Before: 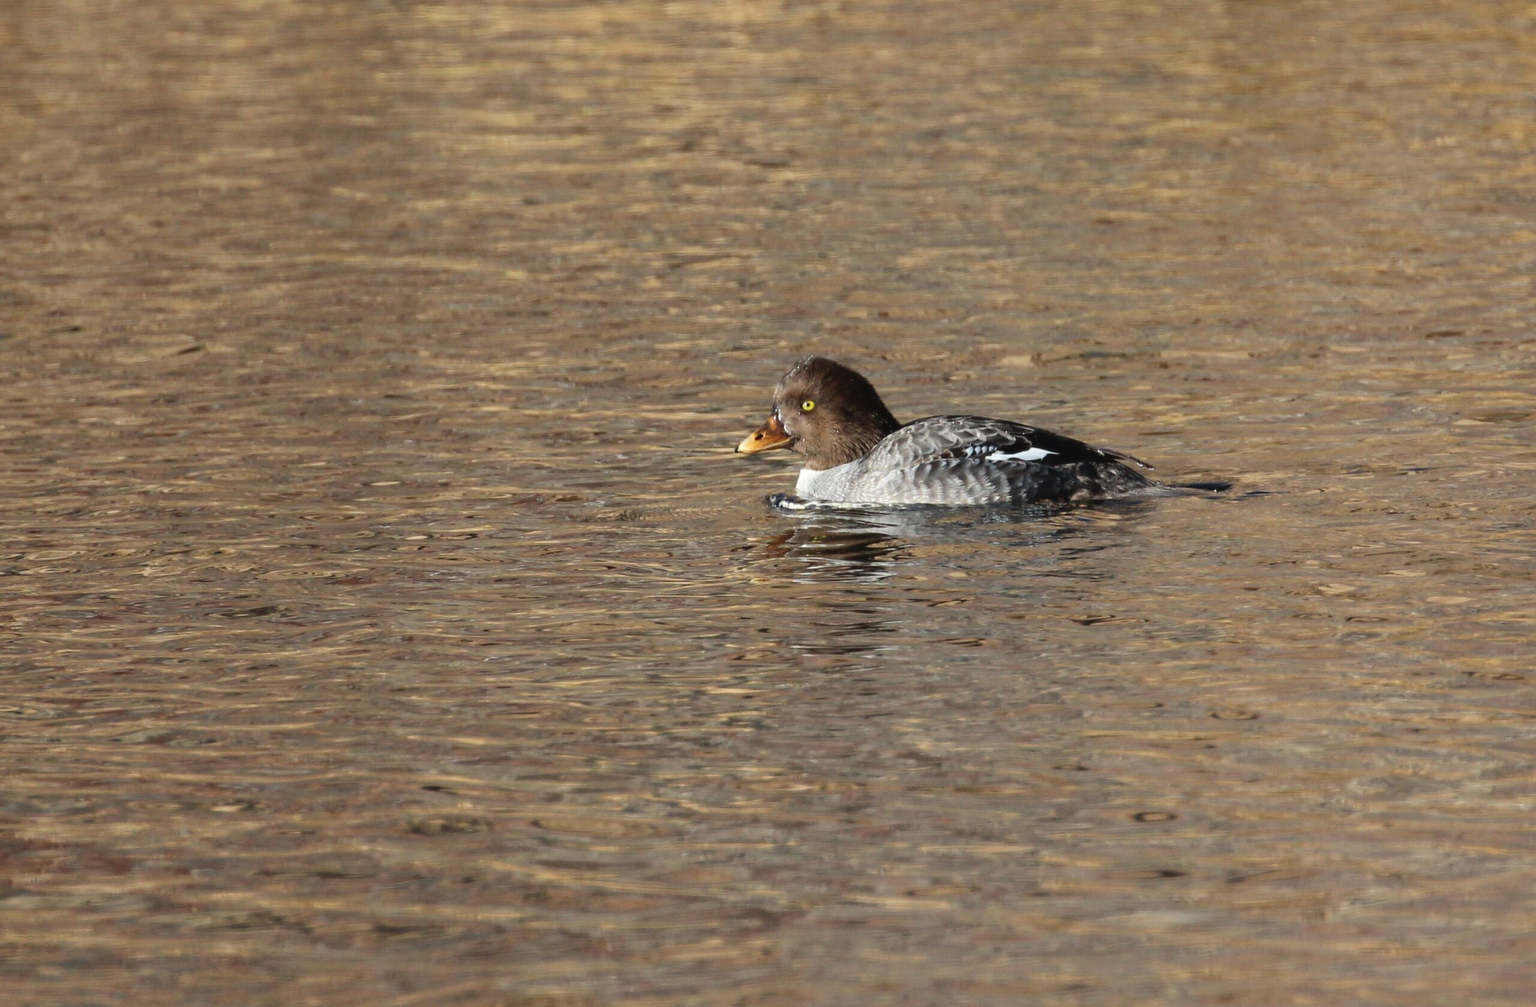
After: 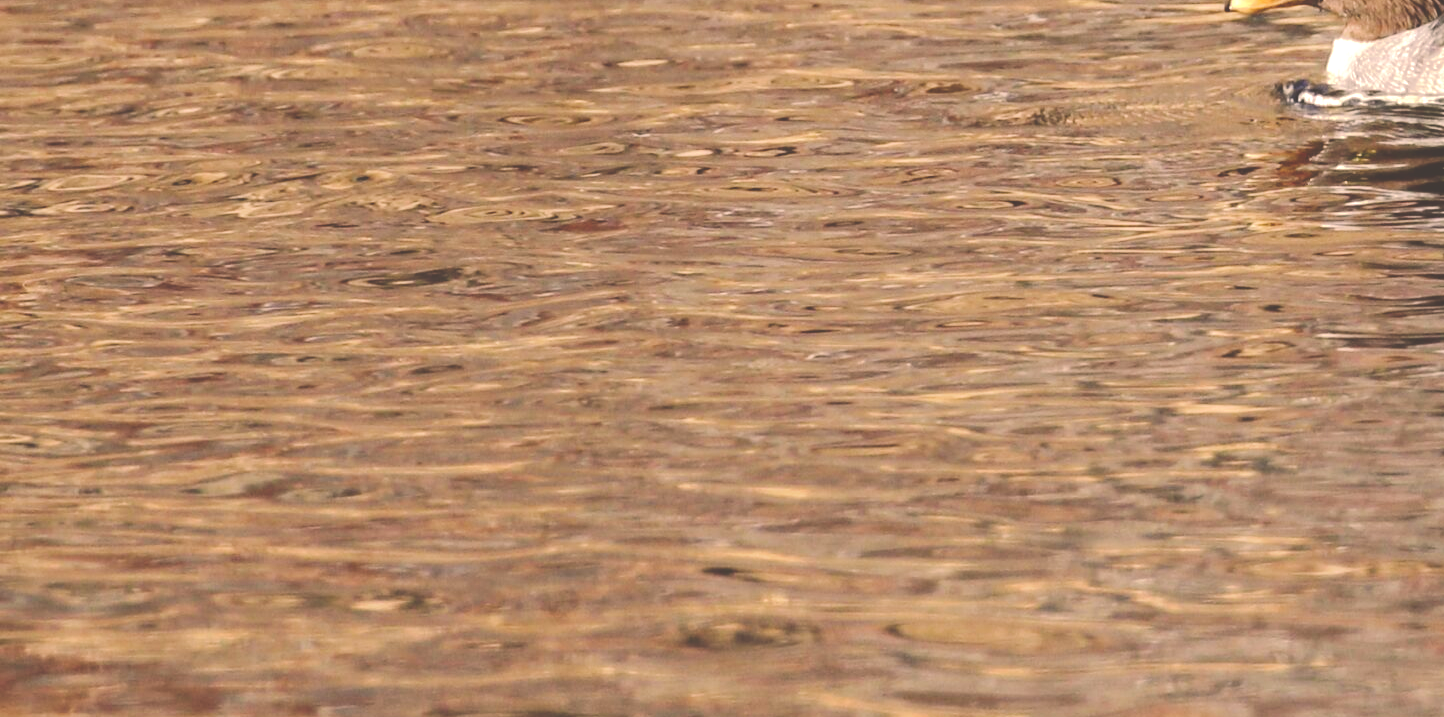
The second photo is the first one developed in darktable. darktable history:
crop: top 44.266%, right 43.561%, bottom 12.974%
exposure: black level correction 0.001, exposure 0.499 EV, compensate highlight preservation false
color correction: highlights a* 11.39, highlights b* 11.84
tone curve: curves: ch0 [(0, 0) (0.003, 0.241) (0.011, 0.241) (0.025, 0.242) (0.044, 0.246) (0.069, 0.25) (0.1, 0.251) (0.136, 0.256) (0.177, 0.275) (0.224, 0.293) (0.277, 0.326) (0.335, 0.38) (0.399, 0.449) (0.468, 0.525) (0.543, 0.606) (0.623, 0.683) (0.709, 0.751) (0.801, 0.824) (0.898, 0.871) (1, 1)], preserve colors none
